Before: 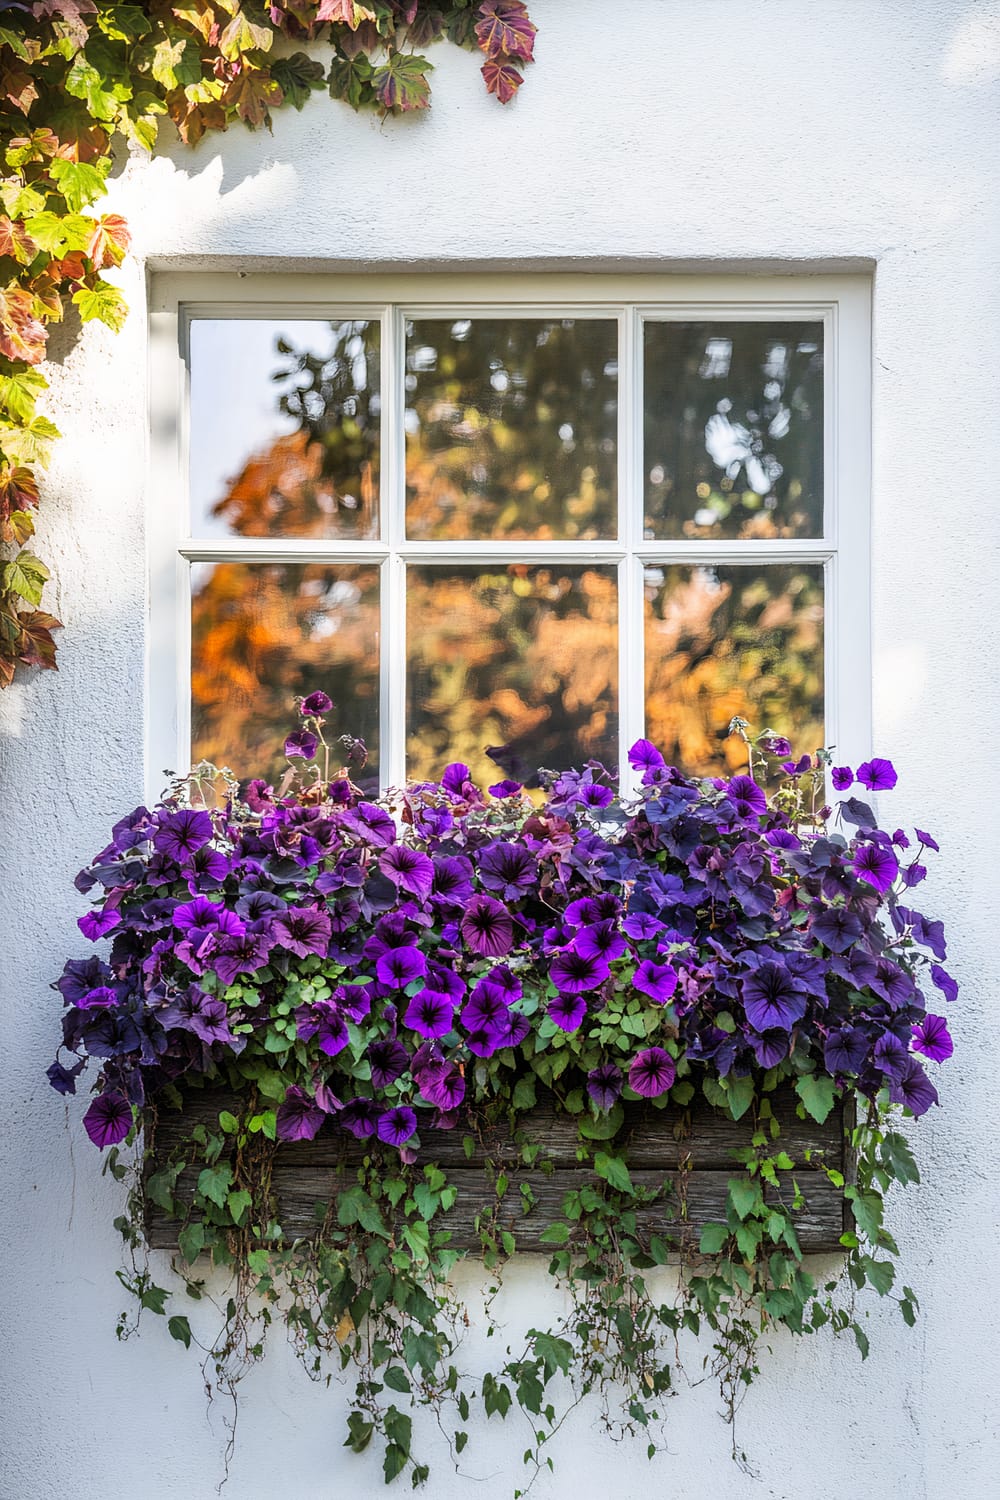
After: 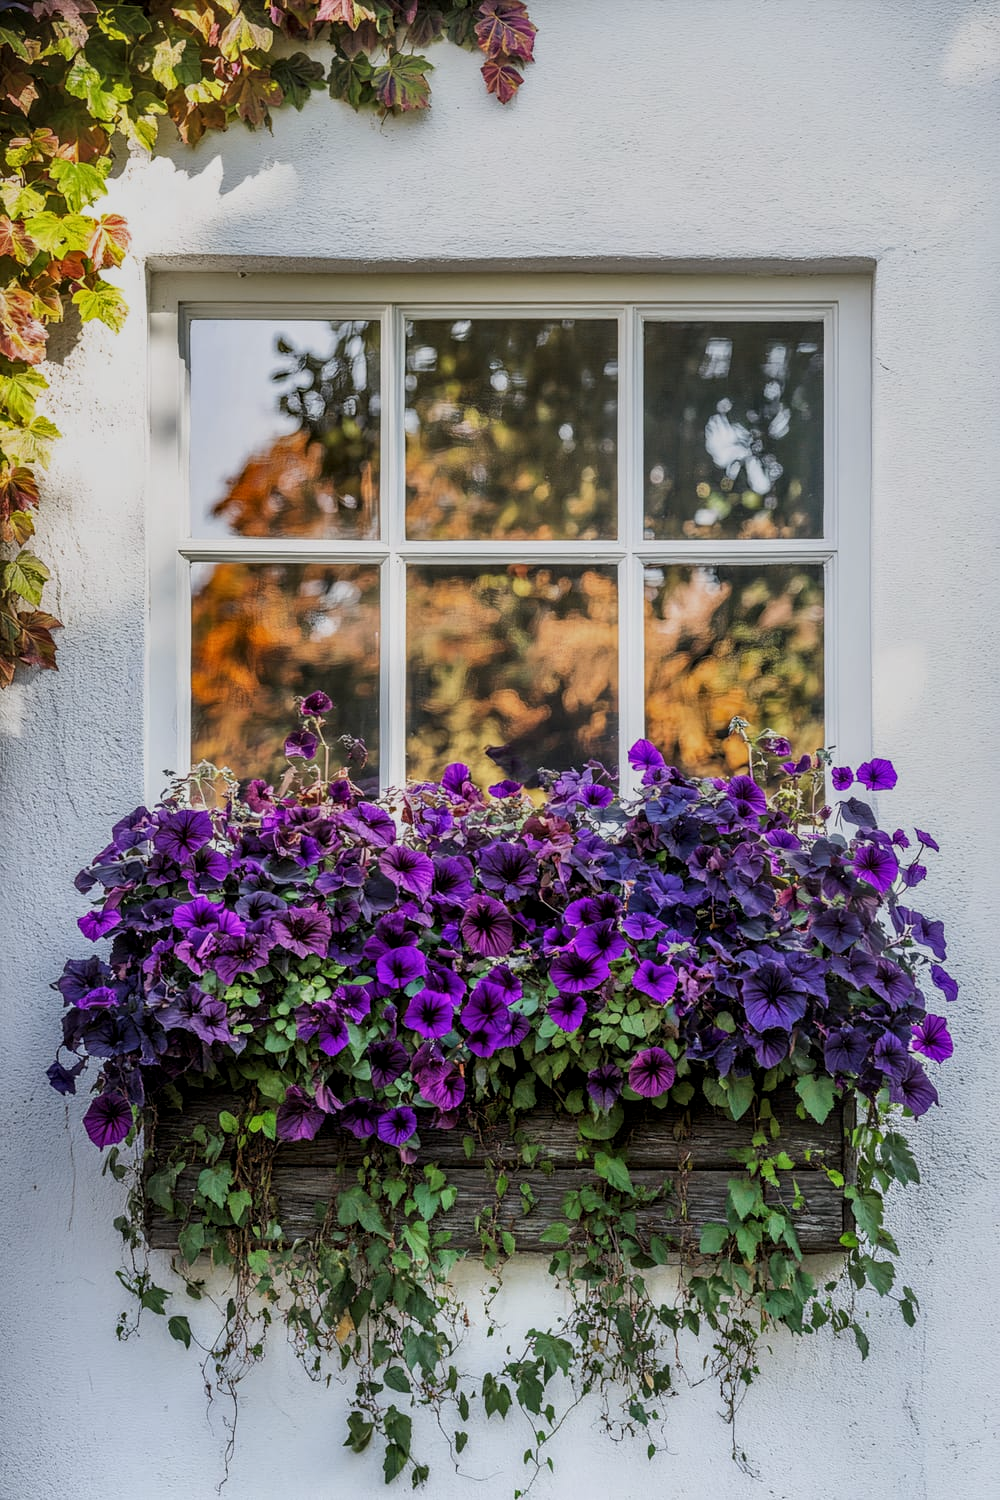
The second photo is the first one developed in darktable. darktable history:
local contrast: on, module defaults
graduated density: rotation 5.63°, offset 76.9
